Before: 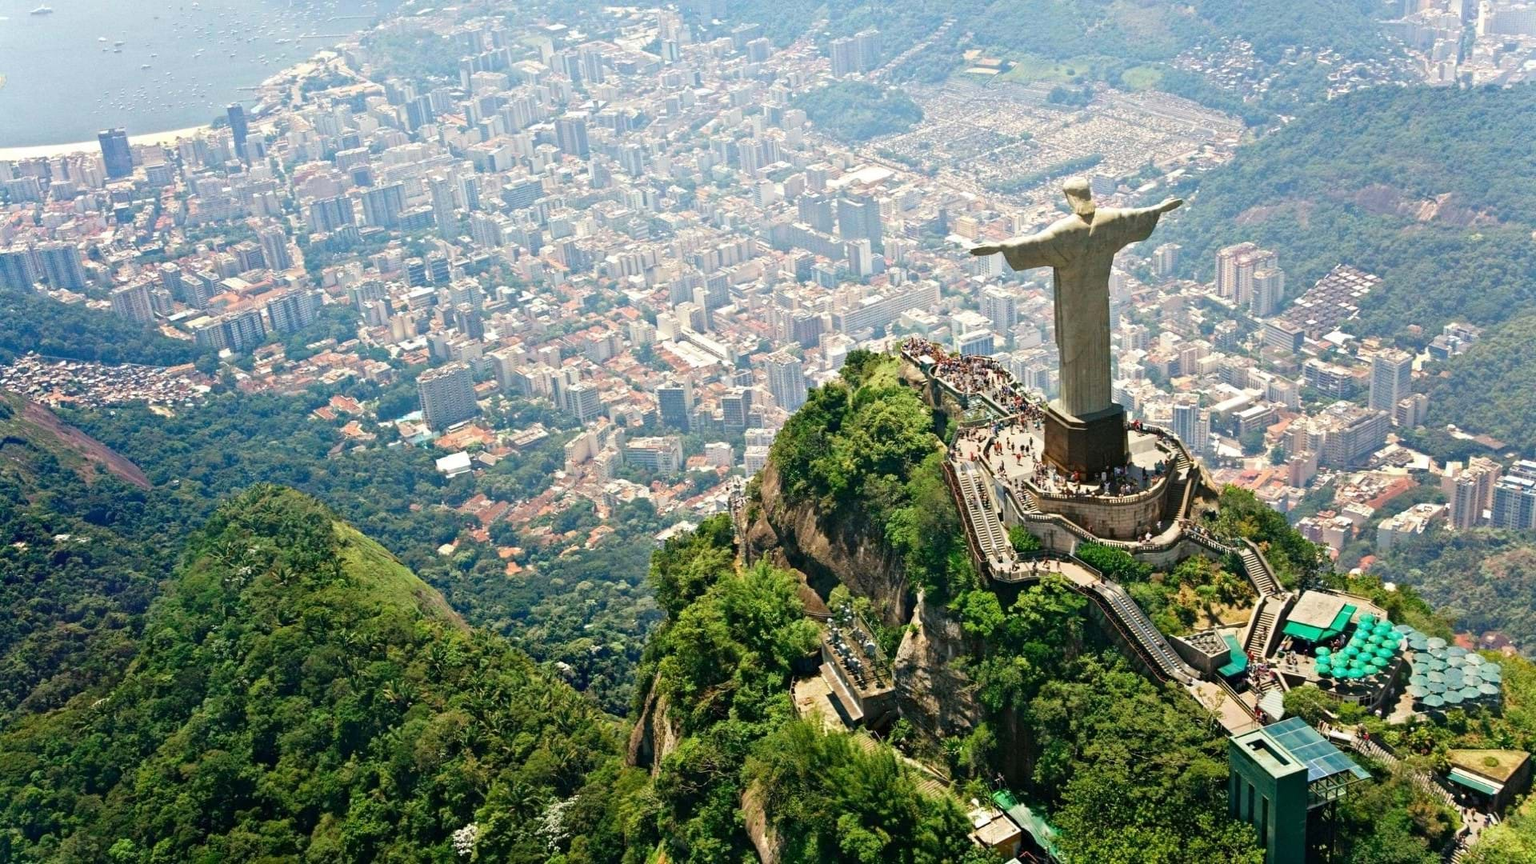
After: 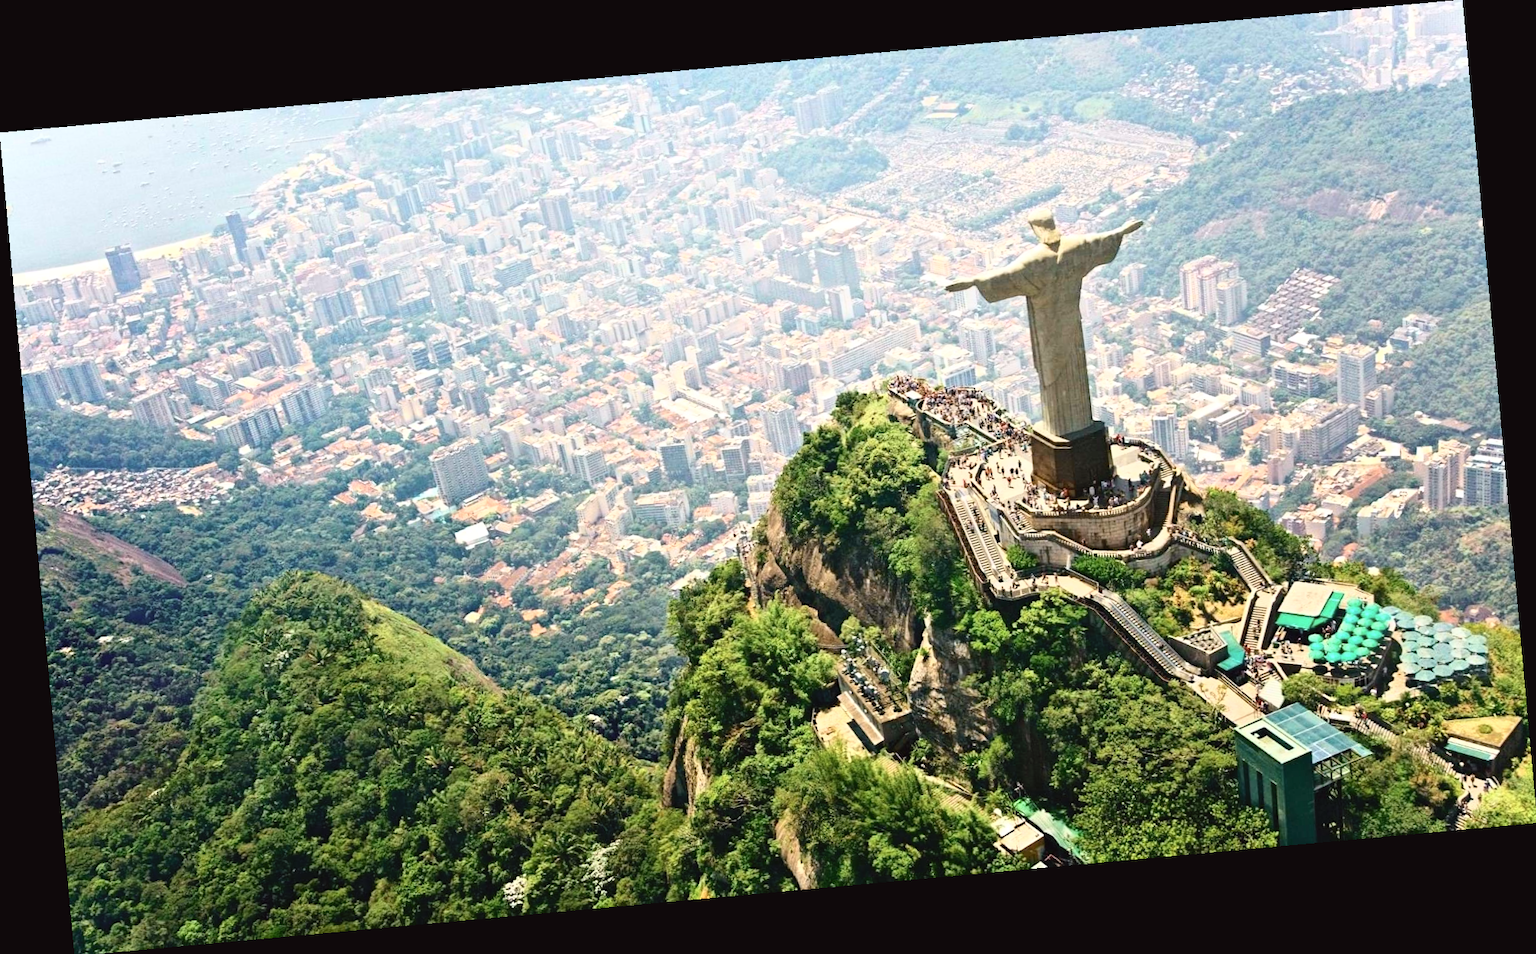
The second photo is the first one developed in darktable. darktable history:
tone curve: curves: ch0 [(0.003, 0.029) (0.202, 0.232) (0.46, 0.56) (0.611, 0.739) (0.843, 0.941) (1, 0.99)]; ch1 [(0, 0) (0.35, 0.356) (0.45, 0.453) (0.508, 0.515) (0.617, 0.601) (1, 1)]; ch2 [(0, 0) (0.456, 0.469) (0.5, 0.5) (0.556, 0.566) (0.635, 0.642) (1, 1)], color space Lab, independent channels, preserve colors none
rotate and perspective: rotation -5.2°, automatic cropping off
levels: levels [0, 0.492, 0.984]
